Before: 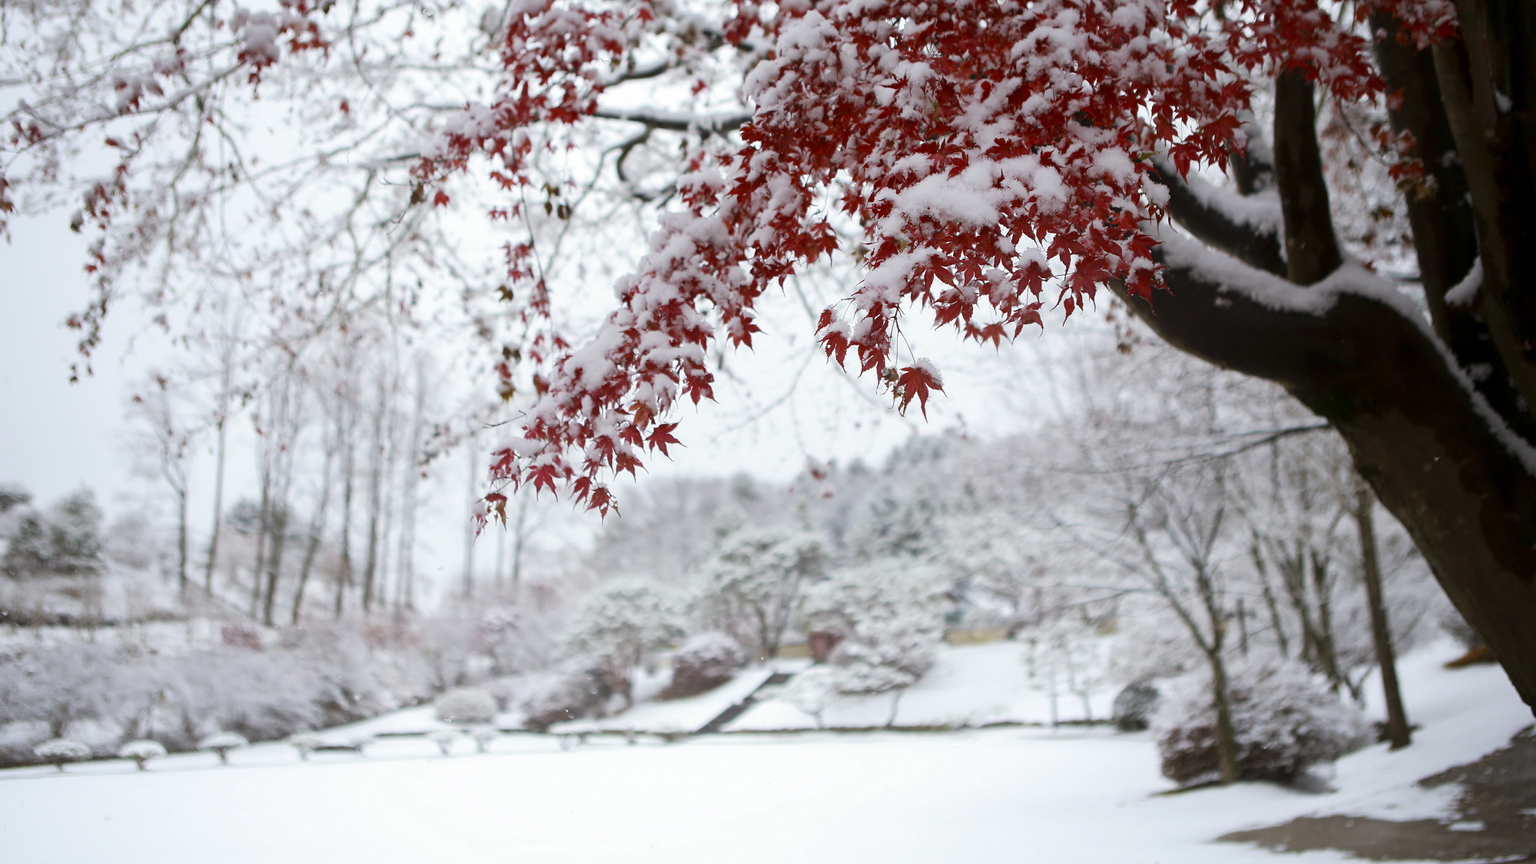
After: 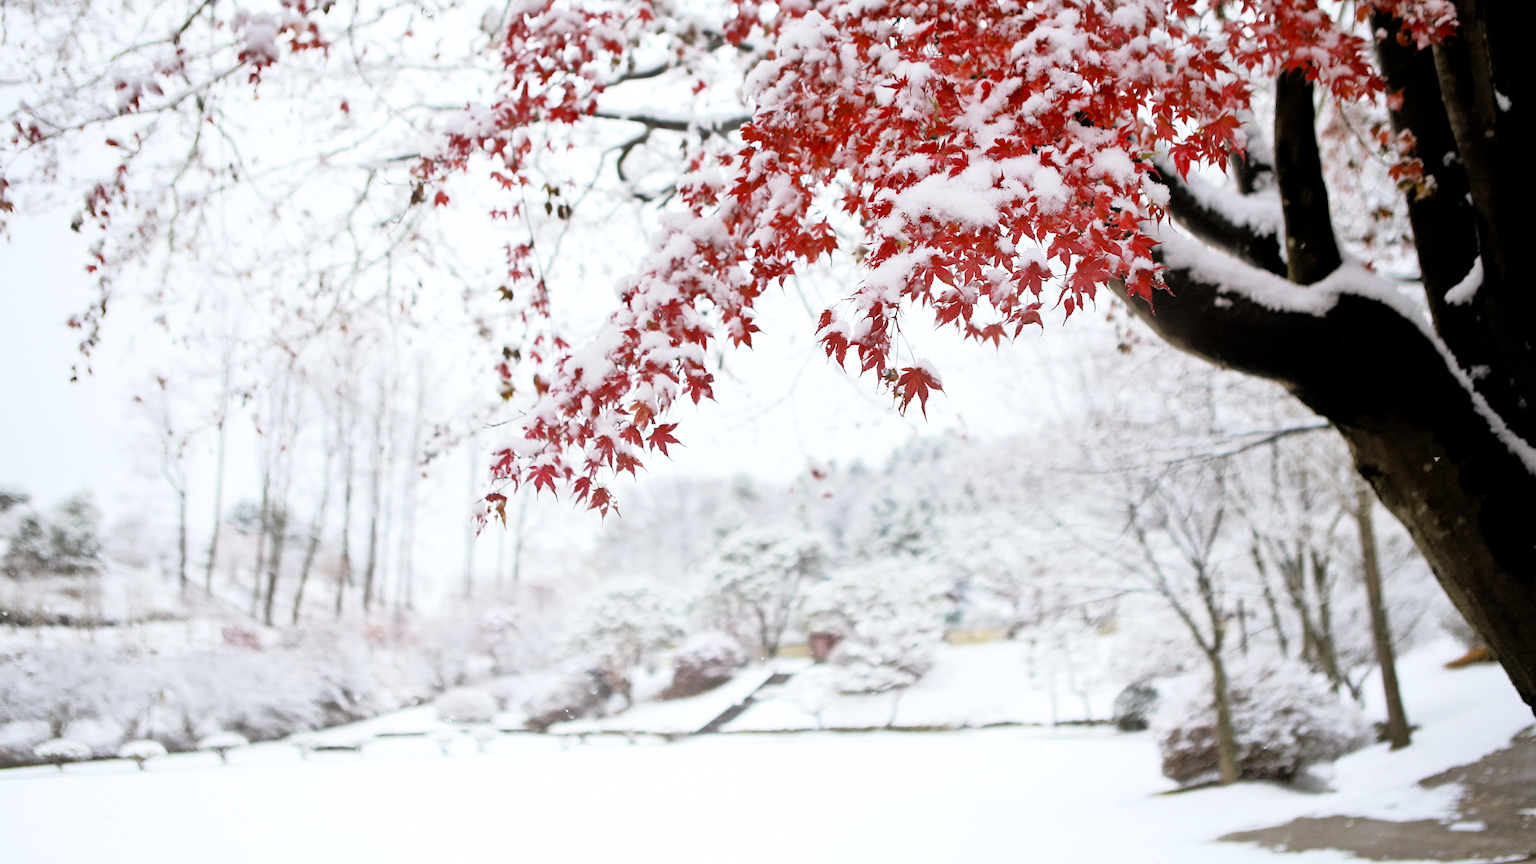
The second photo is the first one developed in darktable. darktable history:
exposure: black level correction 0.001, exposure 0.675 EV, compensate highlight preservation false
tone equalizer: -7 EV 0.15 EV, -6 EV 0.6 EV, -5 EV 1.15 EV, -4 EV 1.33 EV, -3 EV 1.15 EV, -2 EV 0.6 EV, -1 EV 0.15 EV, mask exposure compensation -0.5 EV
filmic rgb: black relative exposure -16 EV, white relative exposure 6.29 EV, hardness 5.1, contrast 1.35
